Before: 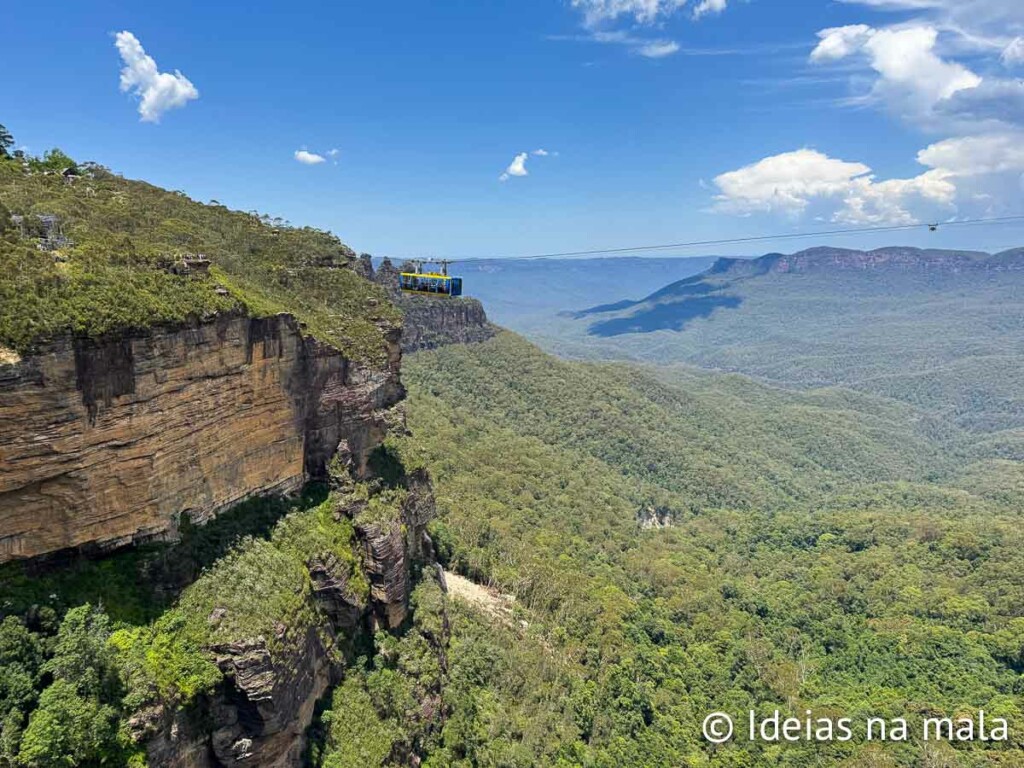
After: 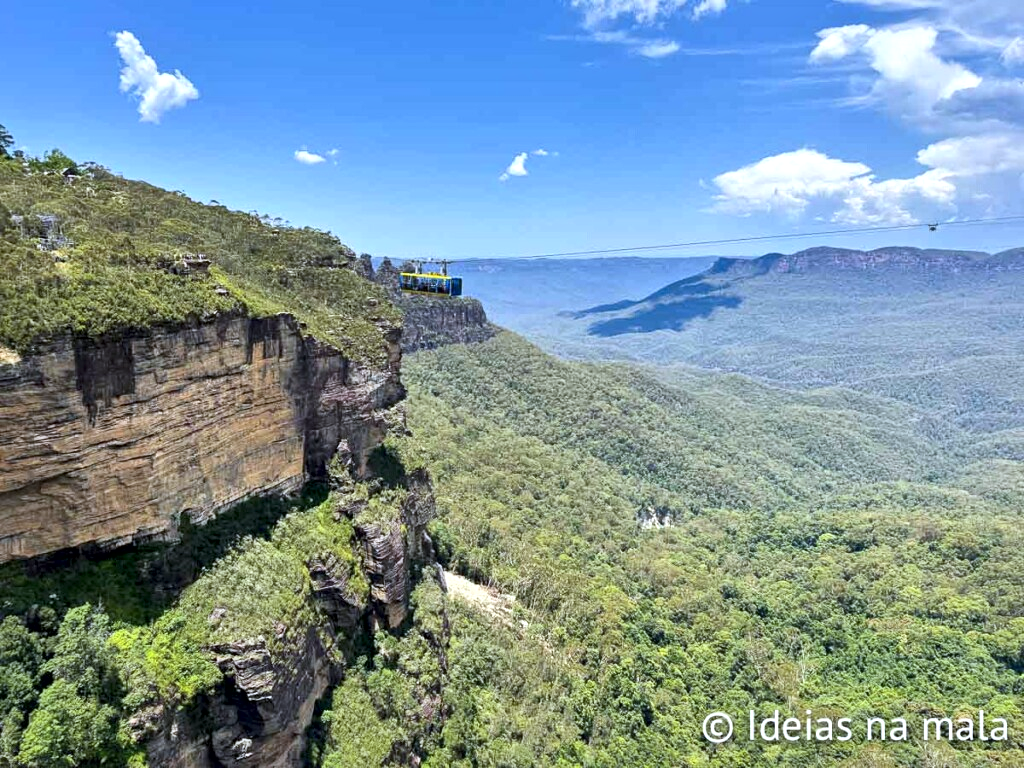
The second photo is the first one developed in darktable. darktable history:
white balance: red 0.954, blue 1.079
color correction: highlights a* 0.003, highlights b* -0.283
exposure: black level correction 0, exposure 0.3 EV, compensate highlight preservation false
contrast brightness saturation: contrast 0.05, brightness 0.06, saturation 0.01
local contrast: mode bilateral grid, contrast 50, coarseness 50, detail 150%, midtone range 0.2
tone equalizer: -8 EV -0.002 EV, -7 EV 0.005 EV, -6 EV -0.009 EV, -5 EV 0.011 EV, -4 EV -0.012 EV, -3 EV 0.007 EV, -2 EV -0.062 EV, -1 EV -0.293 EV, +0 EV -0.582 EV, smoothing diameter 2%, edges refinement/feathering 20, mask exposure compensation -1.57 EV, filter diffusion 5
